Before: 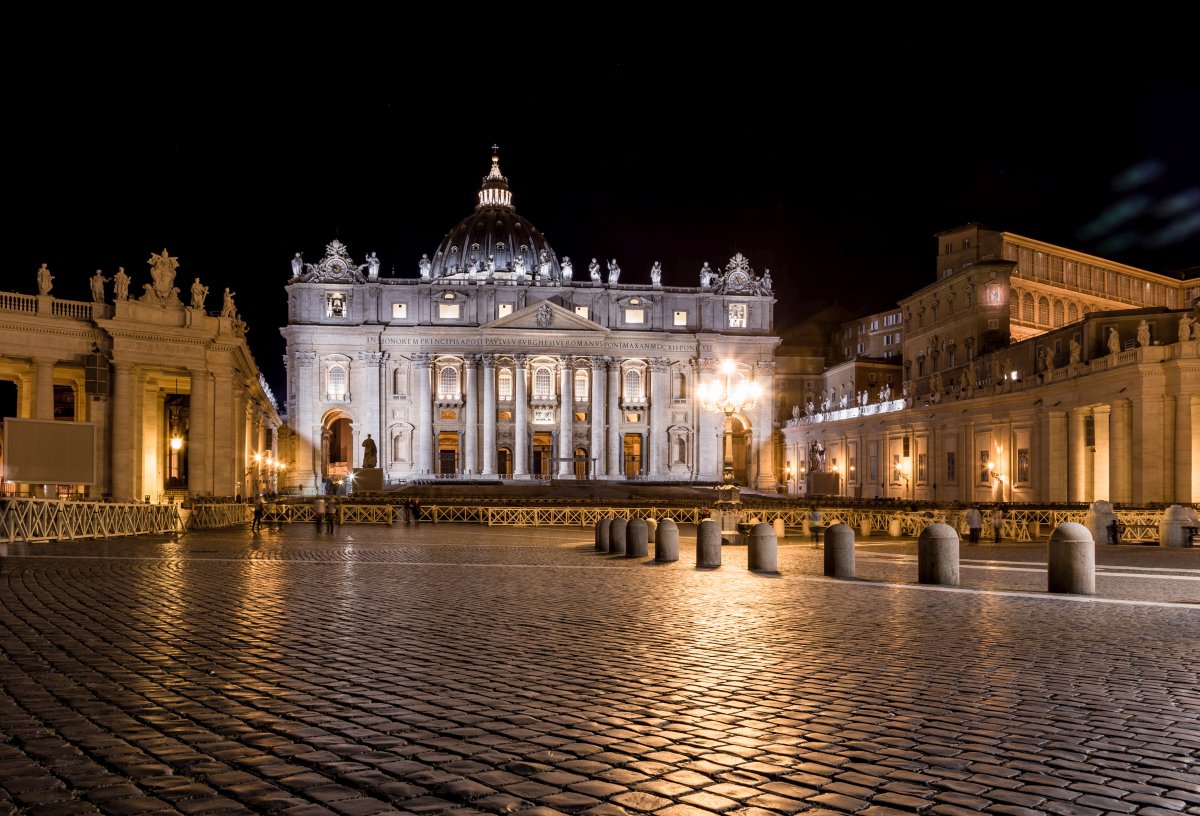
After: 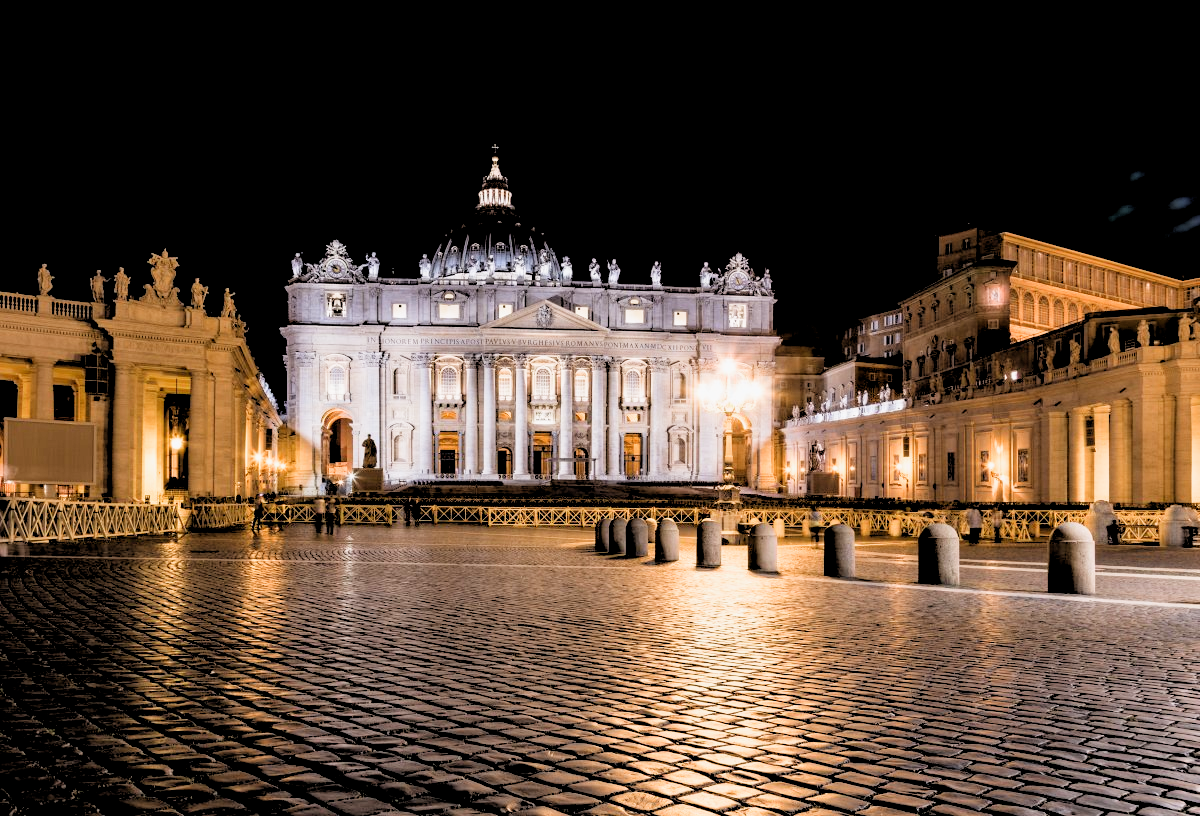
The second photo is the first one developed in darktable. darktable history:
filmic rgb: middle gray luminance 18.42%, black relative exposure -9 EV, white relative exposure 3.75 EV, threshold 6 EV, target black luminance 0%, hardness 4.85, latitude 67.35%, contrast 0.955, highlights saturation mix 20%, shadows ↔ highlights balance 21.36%, add noise in highlights 0, preserve chrominance luminance Y, color science v3 (2019), use custom middle-gray values true, iterations of high-quality reconstruction 0, contrast in highlights soft, enable highlight reconstruction true
exposure: black level correction 0, exposure 0.9 EV, compensate highlight preservation false
rgb levels: levels [[0.029, 0.461, 0.922], [0, 0.5, 1], [0, 0.5, 1]]
